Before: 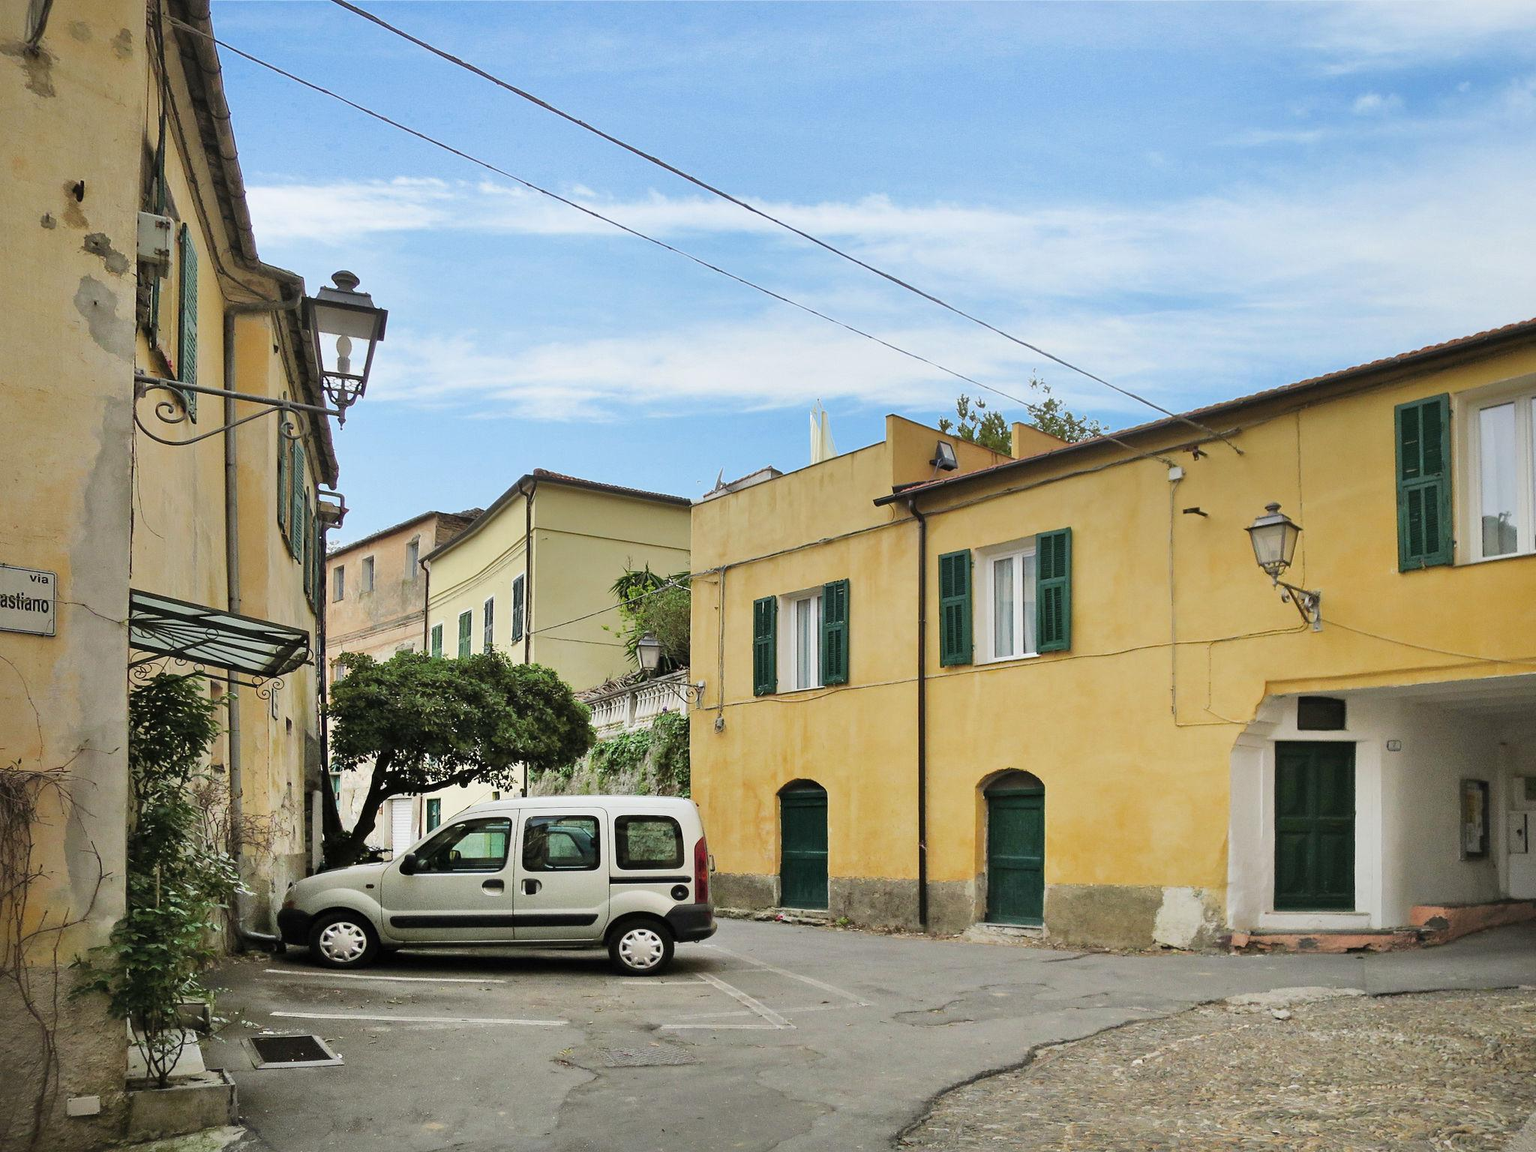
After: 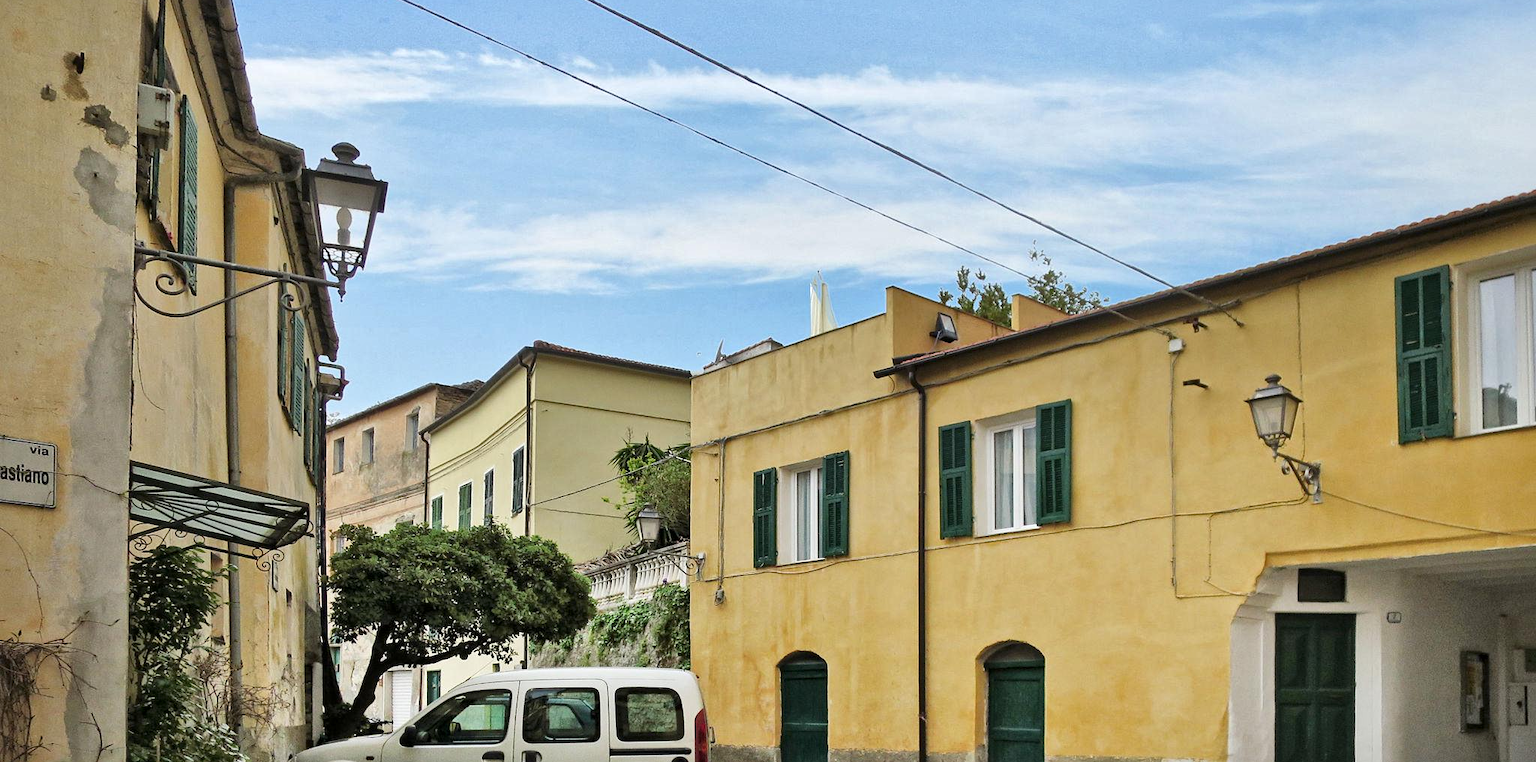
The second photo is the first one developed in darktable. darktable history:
local contrast: mode bilateral grid, contrast 20, coarseness 20, detail 150%, midtone range 0.2
crop: top 11.161%, bottom 22.617%
